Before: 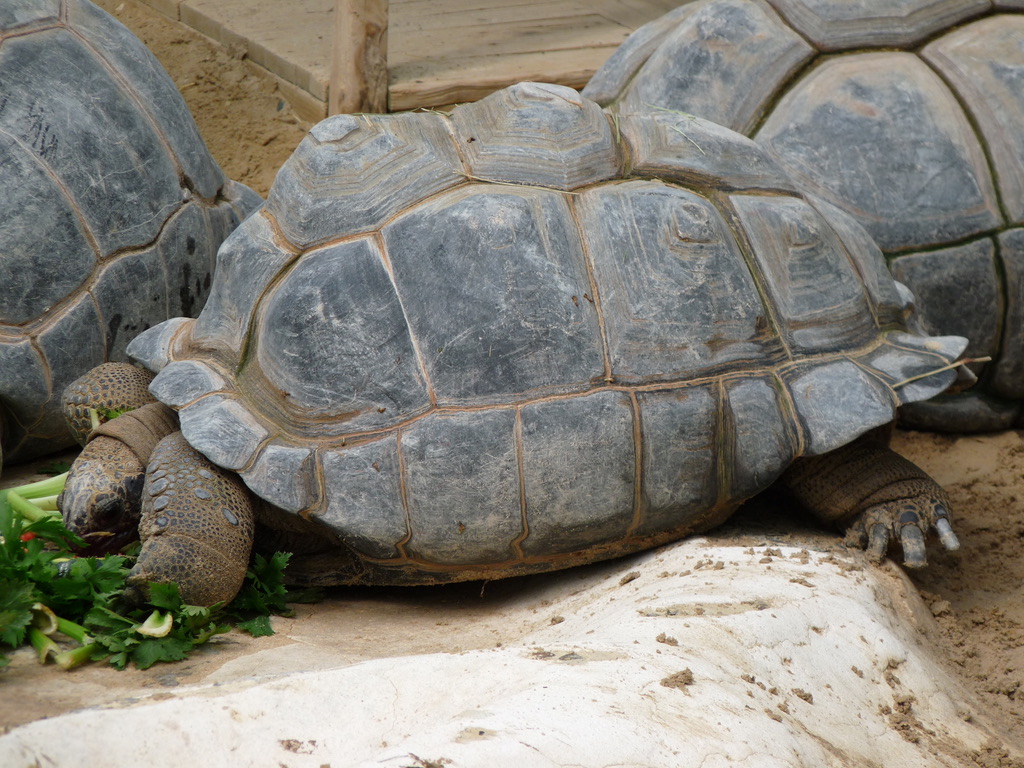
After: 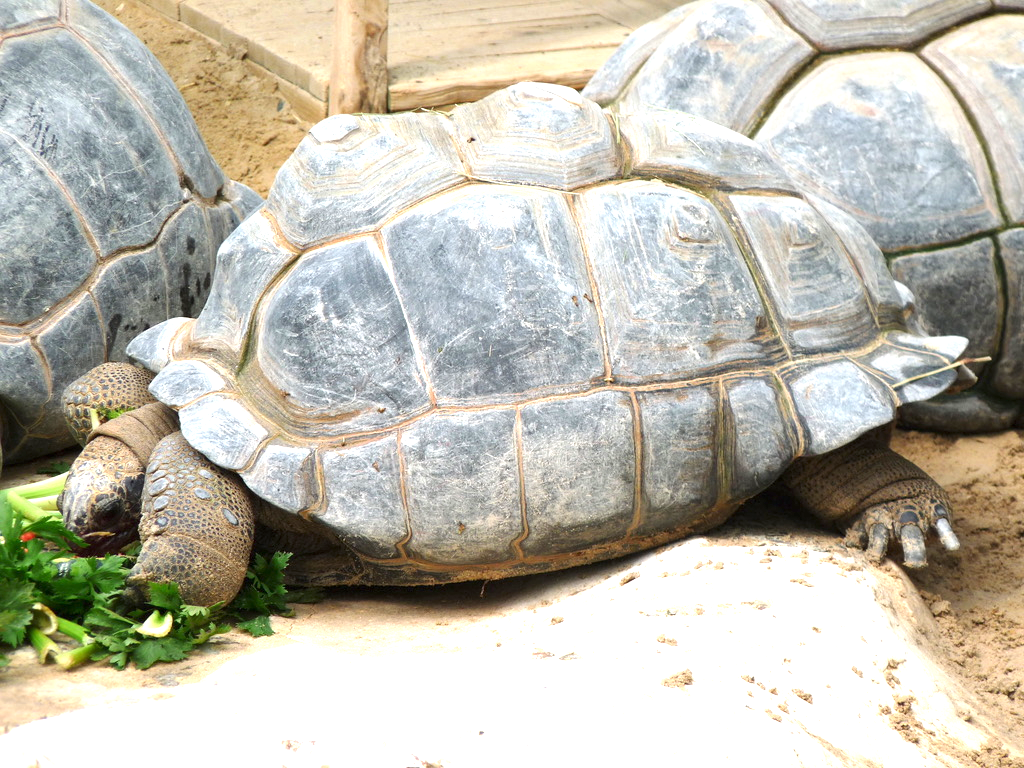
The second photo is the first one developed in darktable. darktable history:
exposure: exposure 1.5 EV, compensate highlight preservation false
contrast brightness saturation: contrast 0.07
